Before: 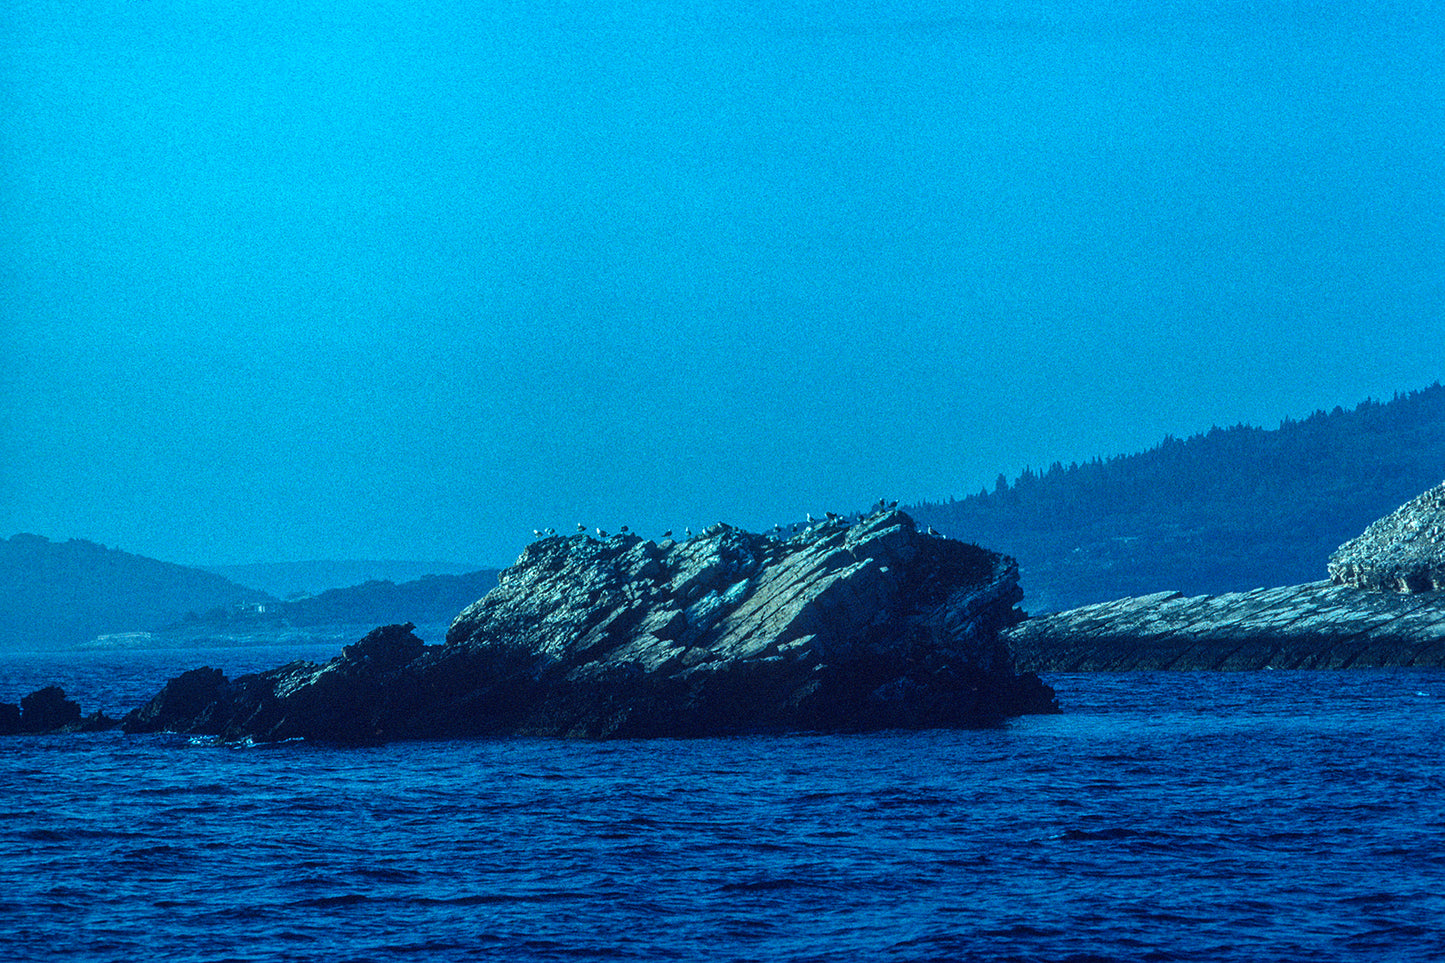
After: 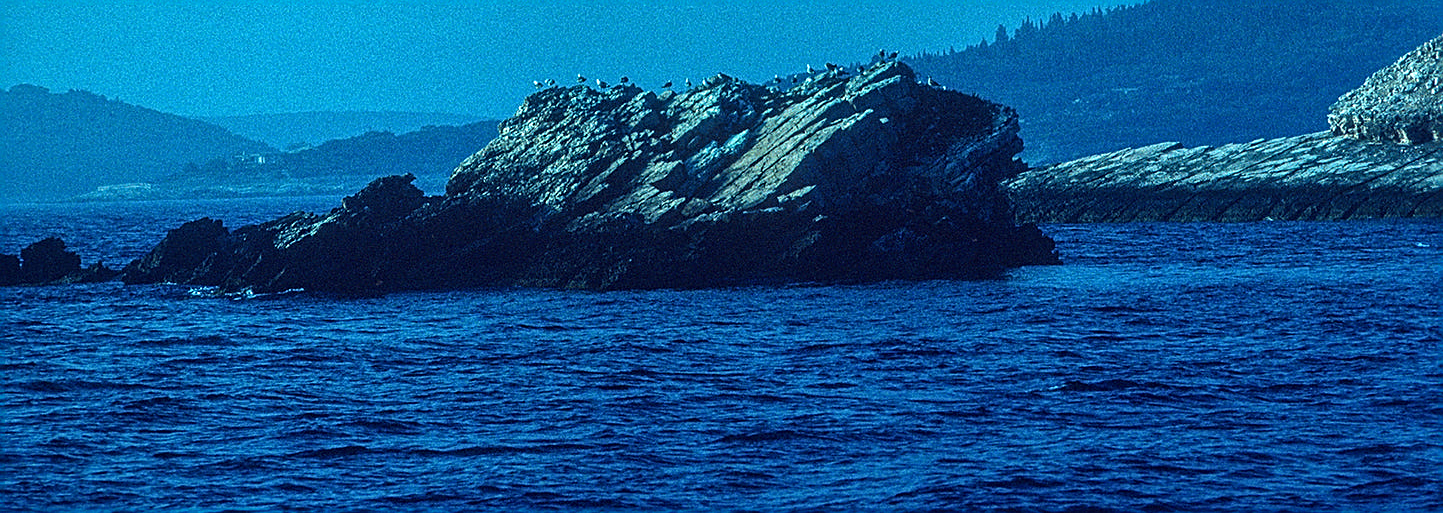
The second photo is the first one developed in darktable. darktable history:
sharpen: on, module defaults
crop and rotate: top 46.685%, right 0.122%
